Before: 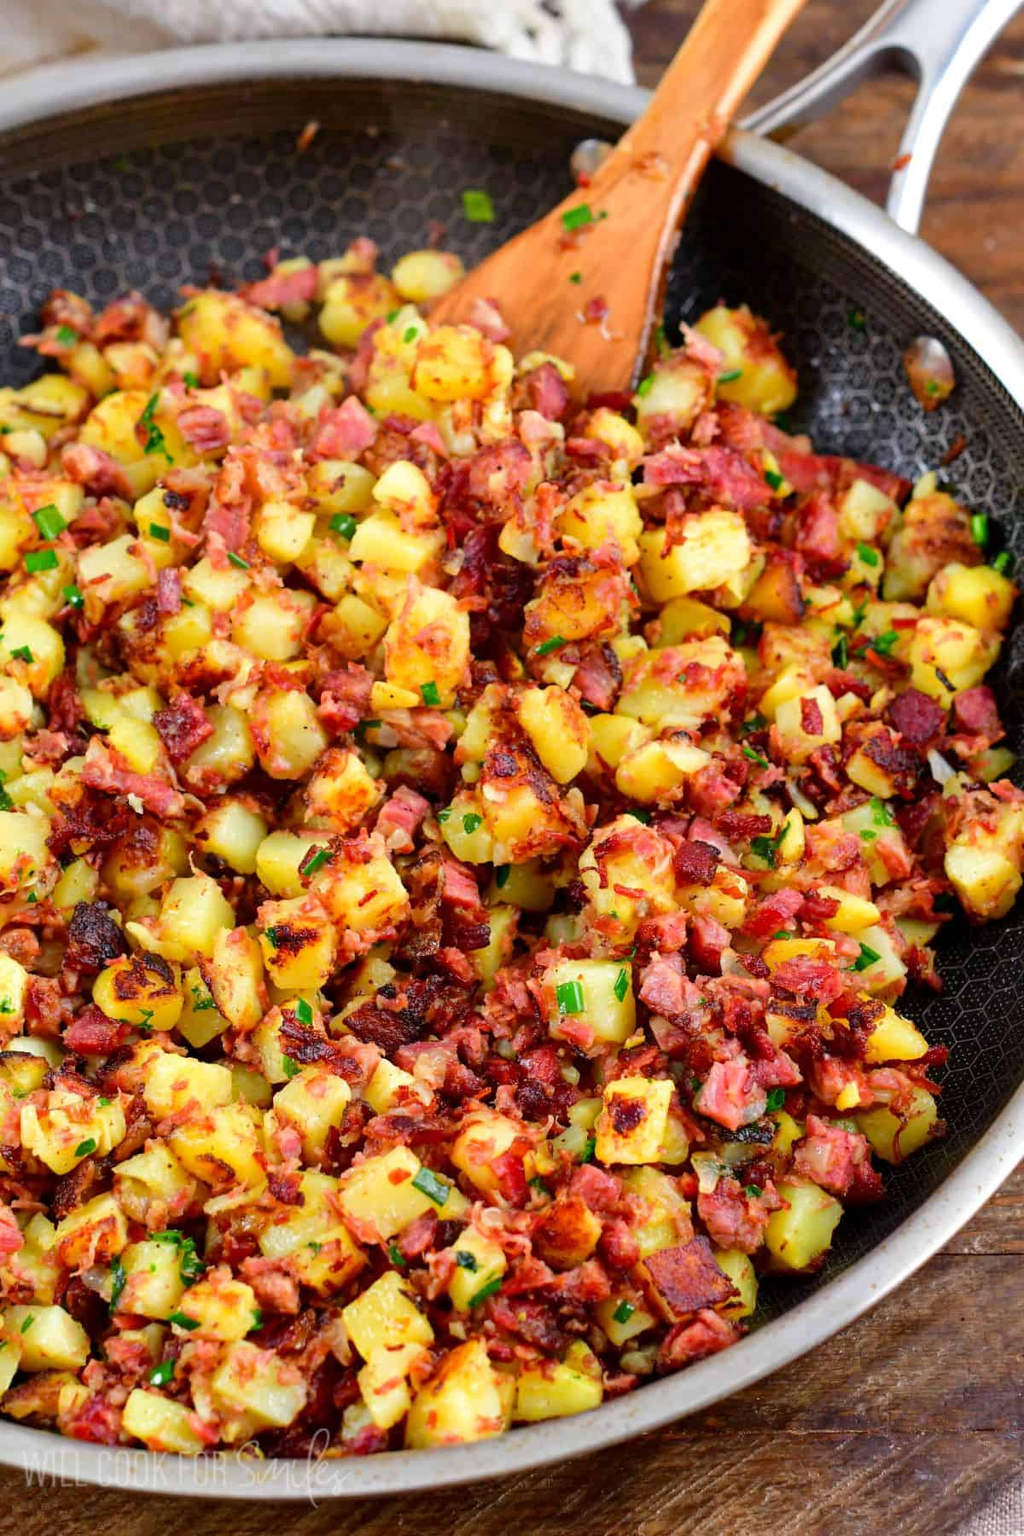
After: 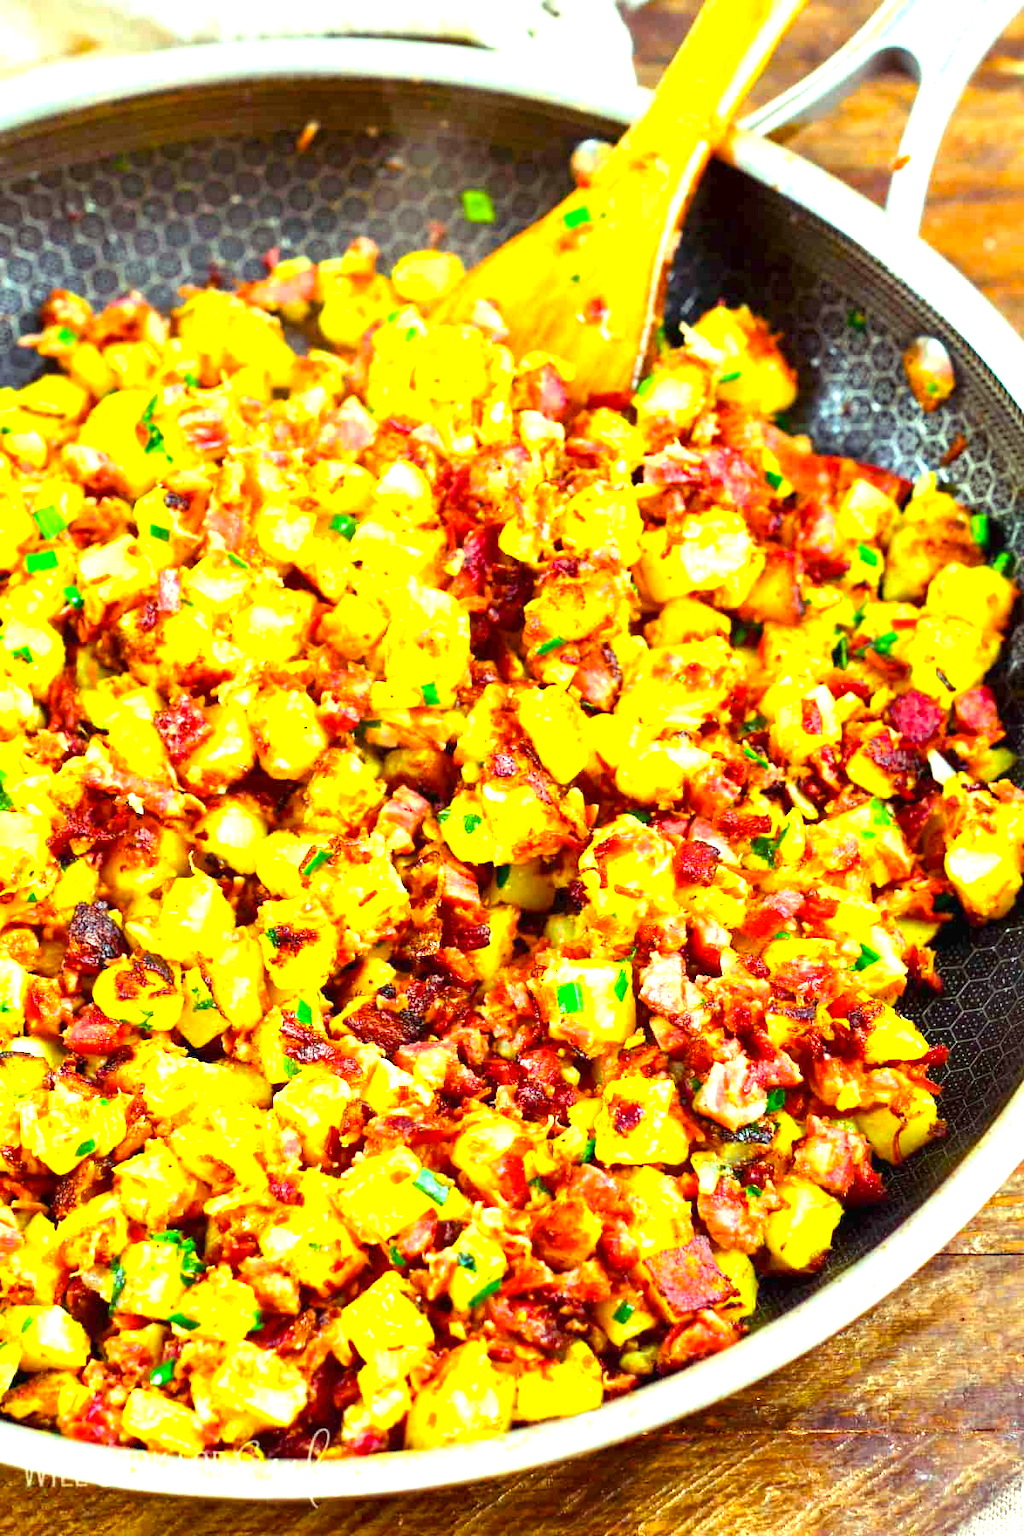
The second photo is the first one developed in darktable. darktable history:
exposure: black level correction 0, exposure 1.62 EV, compensate highlight preservation false
color balance rgb: highlights gain › luminance 15.63%, highlights gain › chroma 6.993%, highlights gain › hue 127.83°, perceptual saturation grading › global saturation 30.951%, global vibrance 20%
